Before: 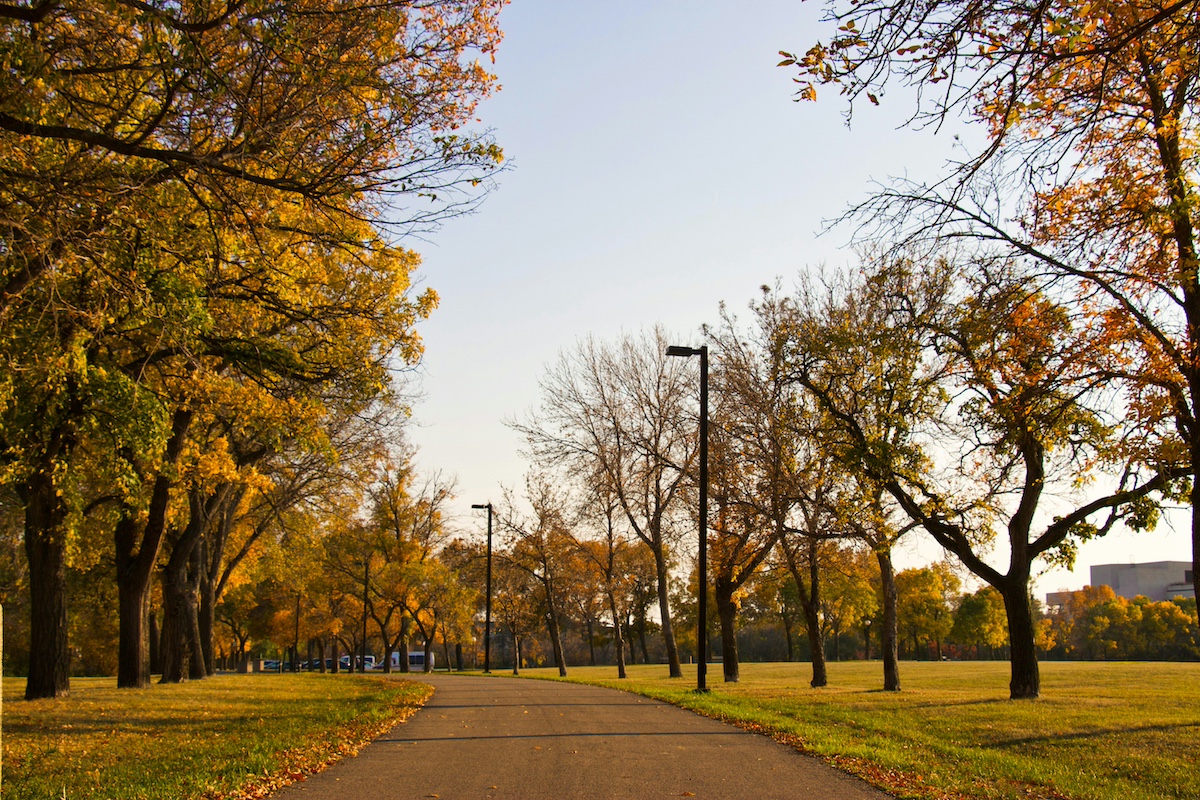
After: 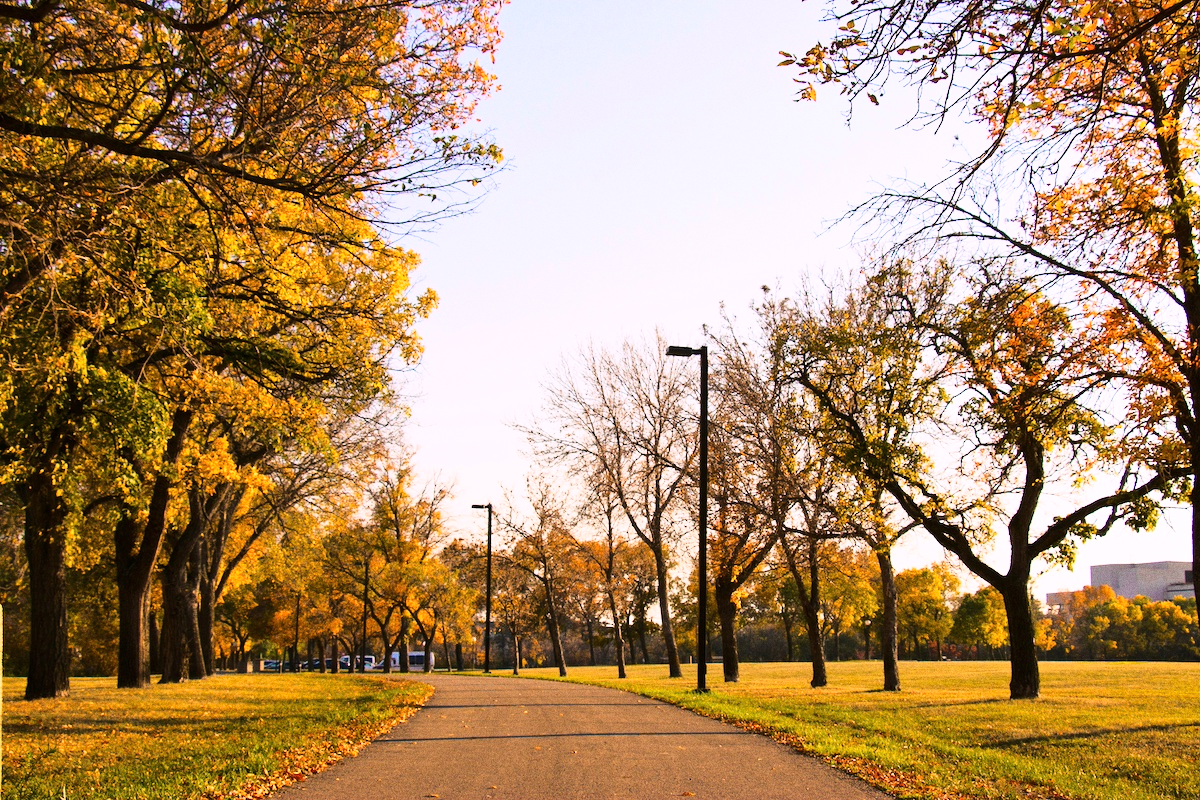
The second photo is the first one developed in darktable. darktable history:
white balance: red 1.05, blue 1.072
base curve: curves: ch0 [(0, 0) (0.028, 0.03) (0.121, 0.232) (0.46, 0.748) (0.859, 0.968) (1, 1)]
grain: coarseness 0.09 ISO
